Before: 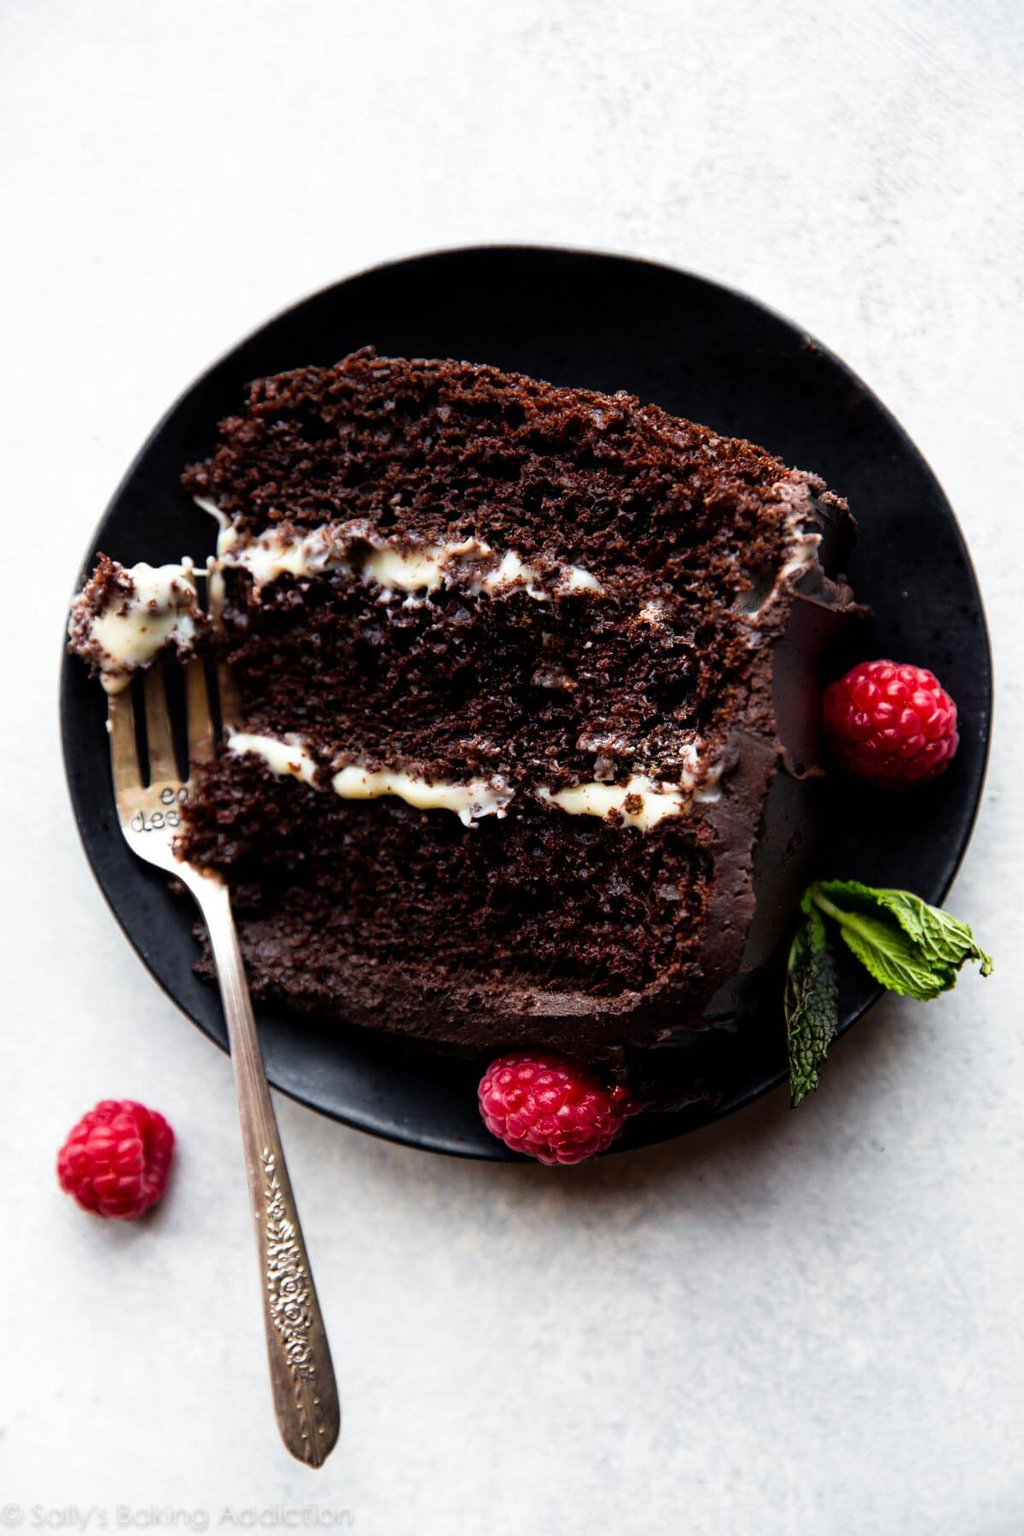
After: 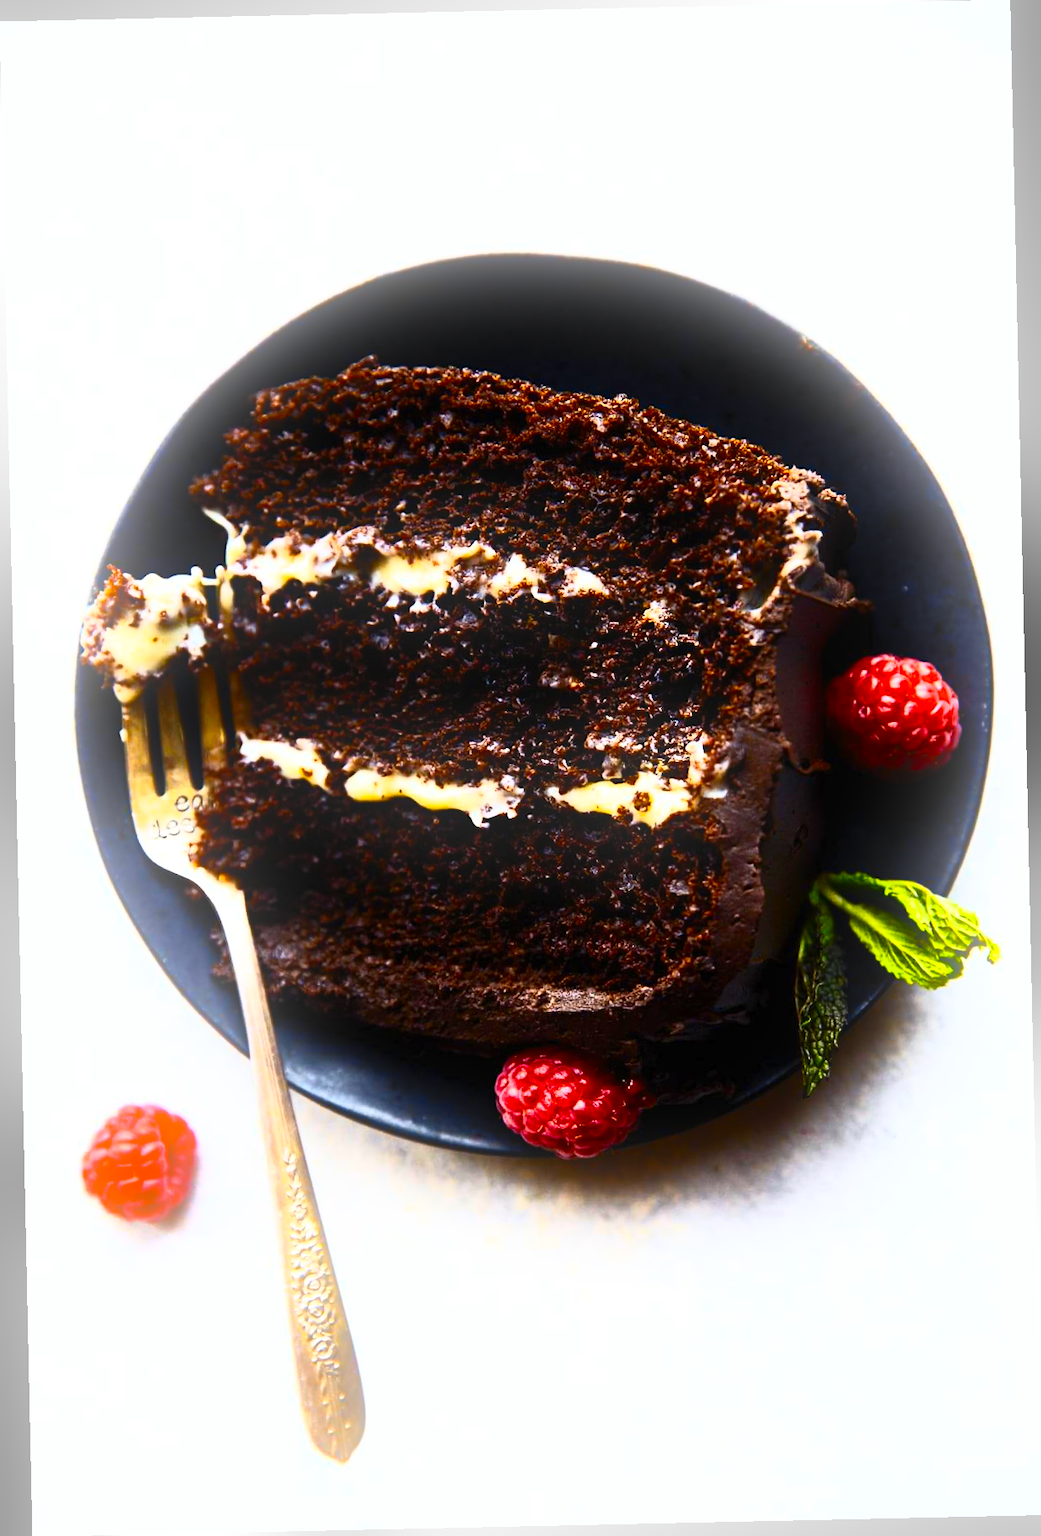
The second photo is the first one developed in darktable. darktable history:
color contrast: green-magenta contrast 1.12, blue-yellow contrast 1.95, unbound 0
contrast brightness saturation: contrast 0.62, brightness 0.34, saturation 0.14
bloom: size 13.65%, threshold 98.39%, strength 4.82%
rotate and perspective: rotation -1.24°, automatic cropping off
